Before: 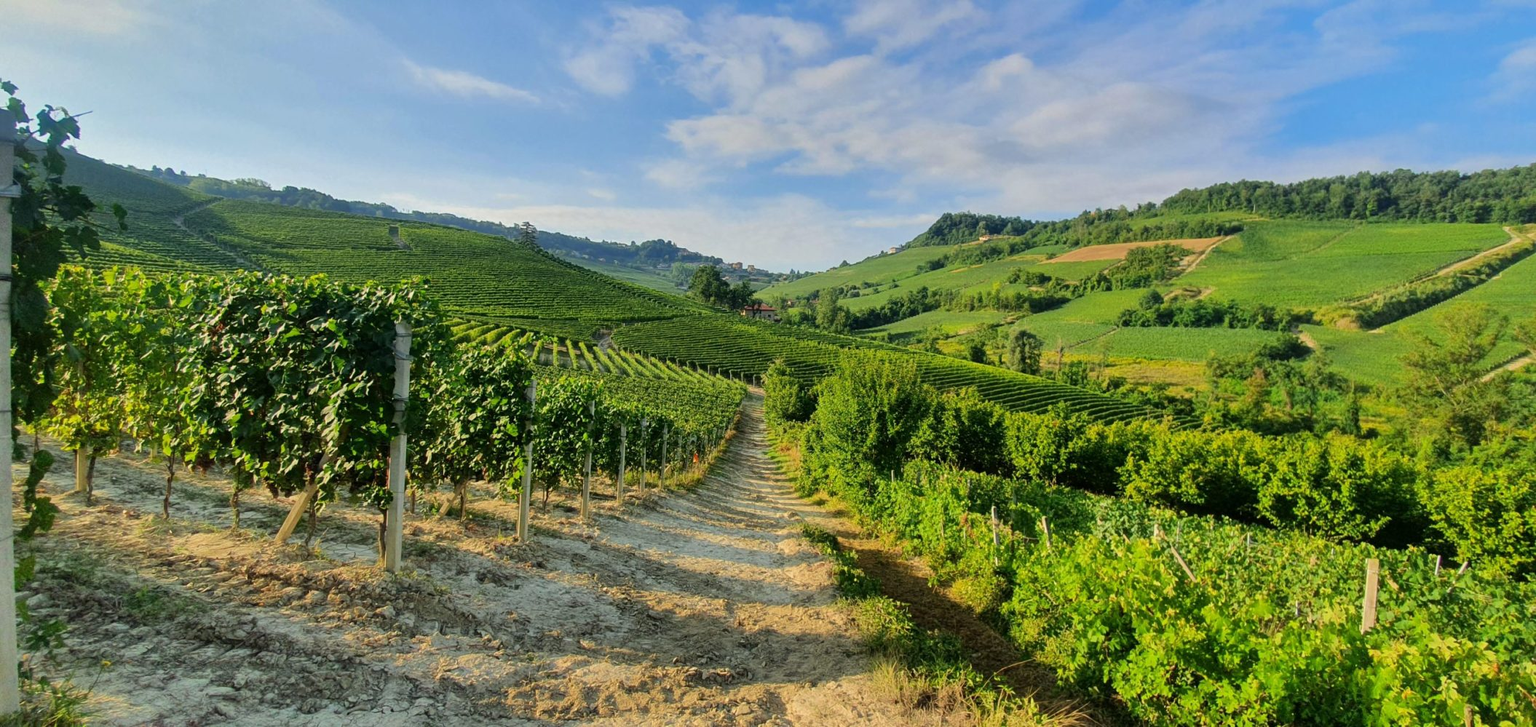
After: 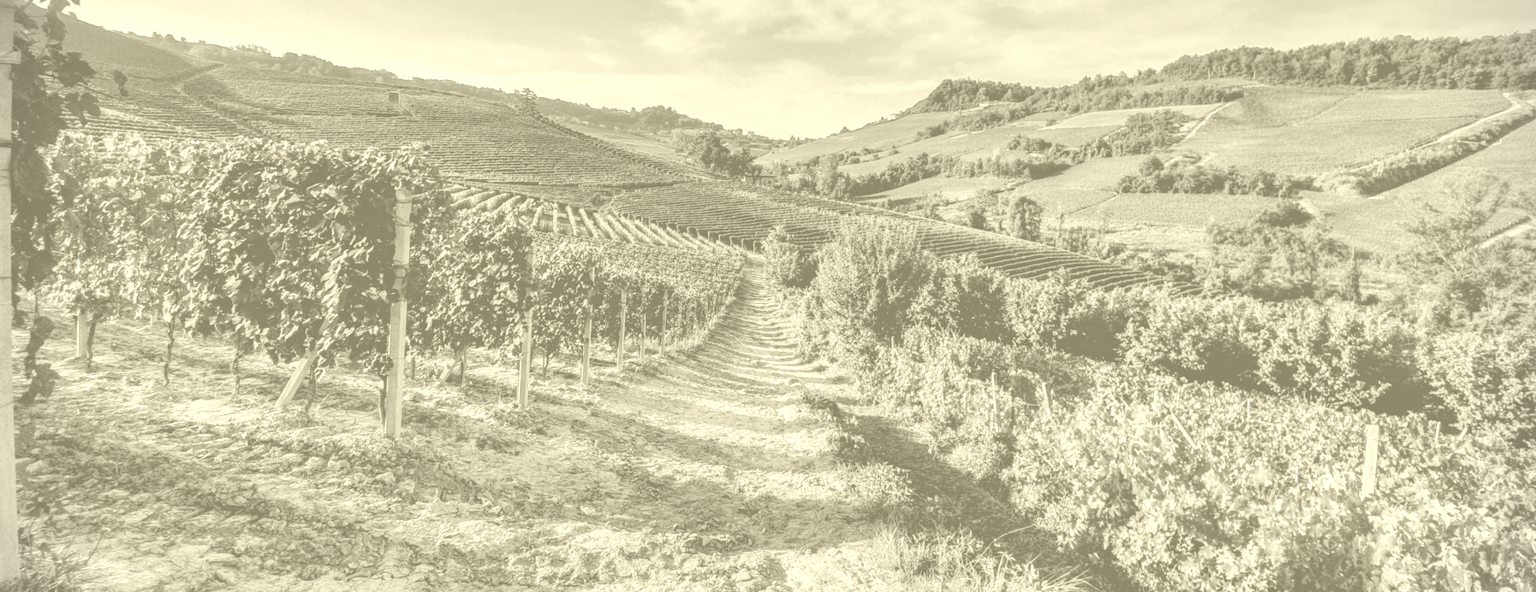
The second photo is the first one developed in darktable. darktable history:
crop and rotate: top 18.507%
velvia: strength 15%
vignetting: fall-off start 91.19%
local contrast: highlights 12%, shadows 38%, detail 183%, midtone range 0.471
colorize: hue 43.2°, saturation 40%, version 1
